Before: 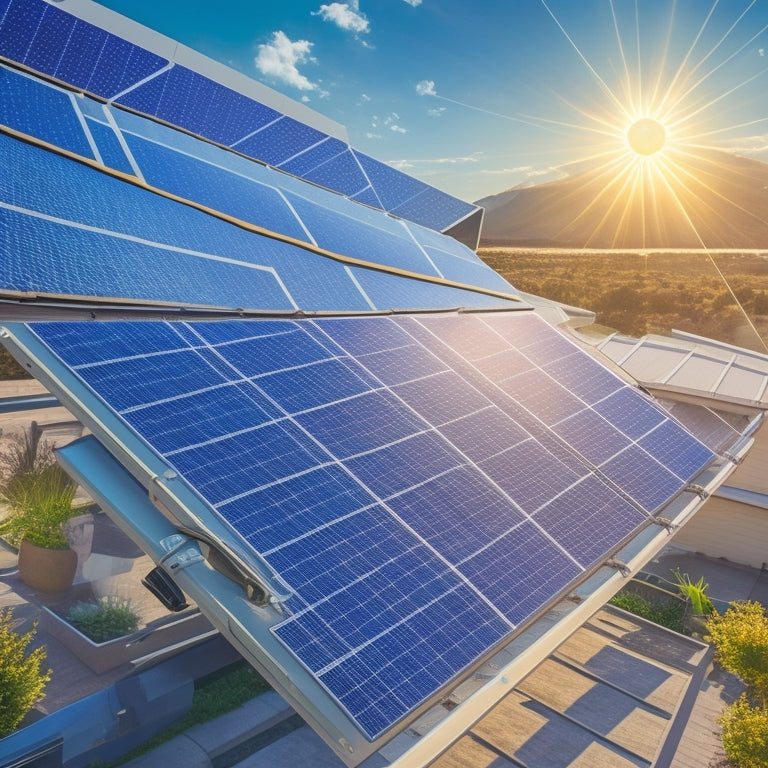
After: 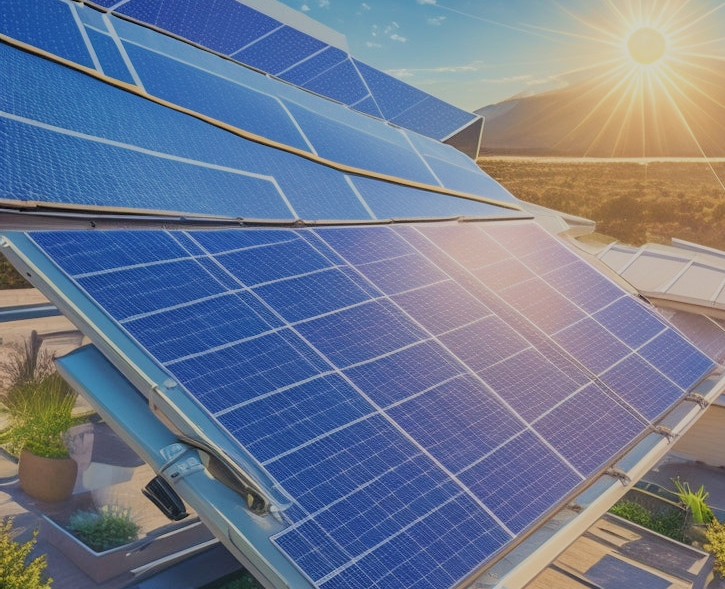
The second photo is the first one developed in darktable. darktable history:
crop and rotate: angle 0.036°, top 11.915%, right 5.422%, bottom 11.251%
velvia: on, module defaults
filmic rgb: black relative exposure -7.65 EV, white relative exposure 4.56 EV, hardness 3.61, add noise in highlights 0.002, preserve chrominance max RGB, color science v3 (2019), use custom middle-gray values true, contrast in highlights soft
